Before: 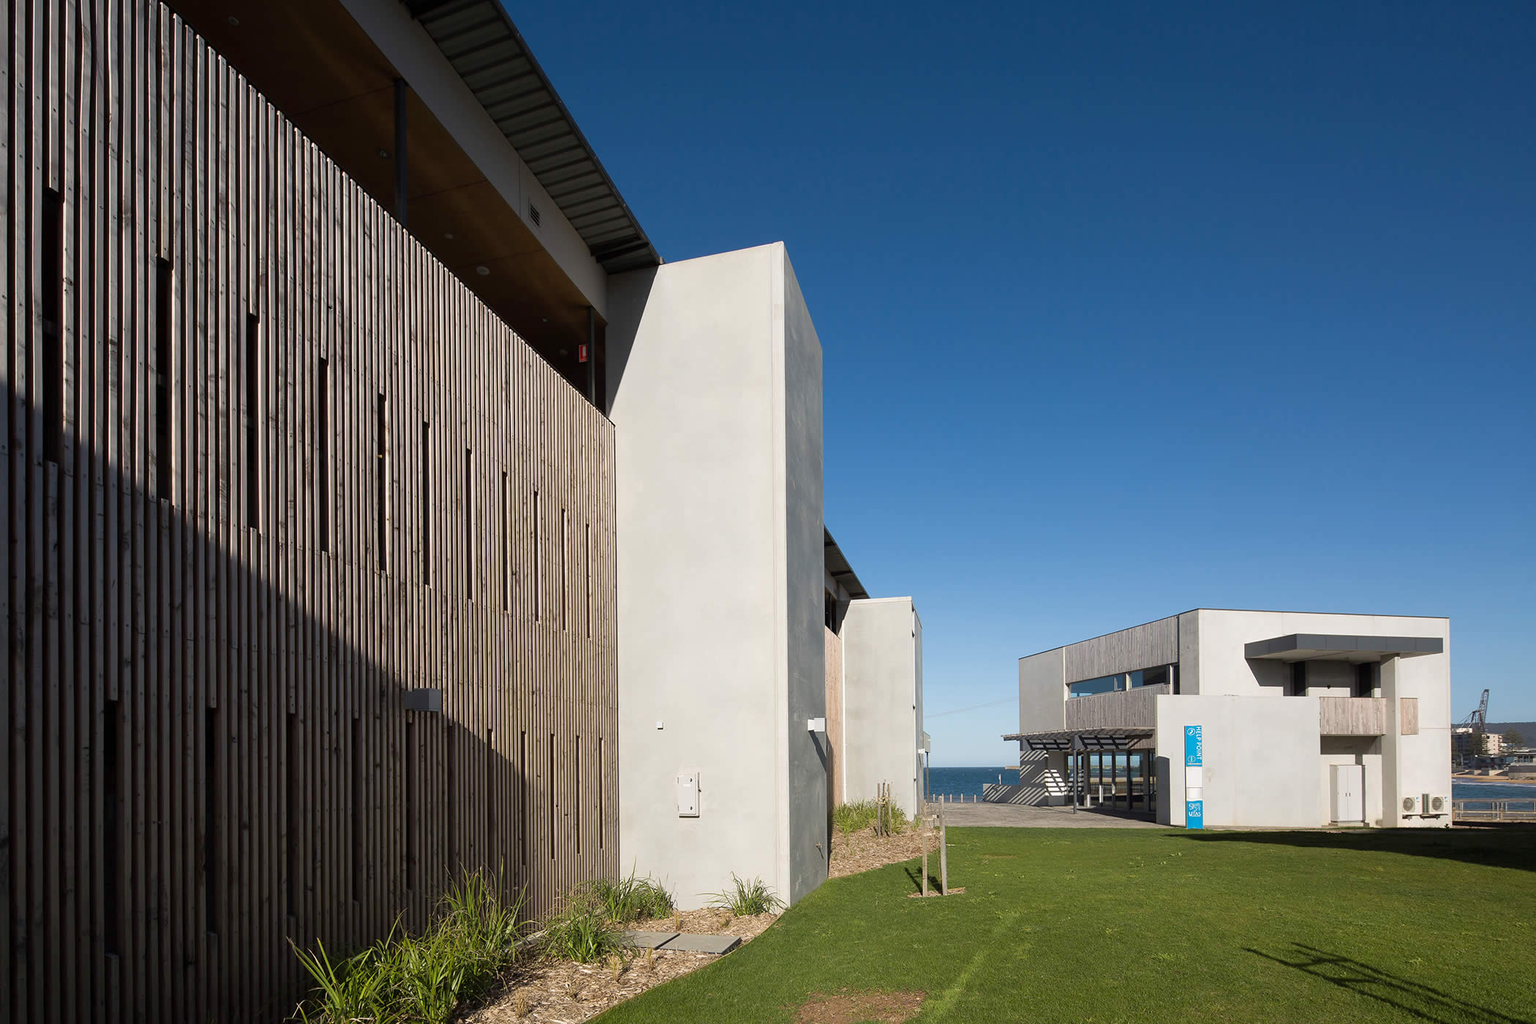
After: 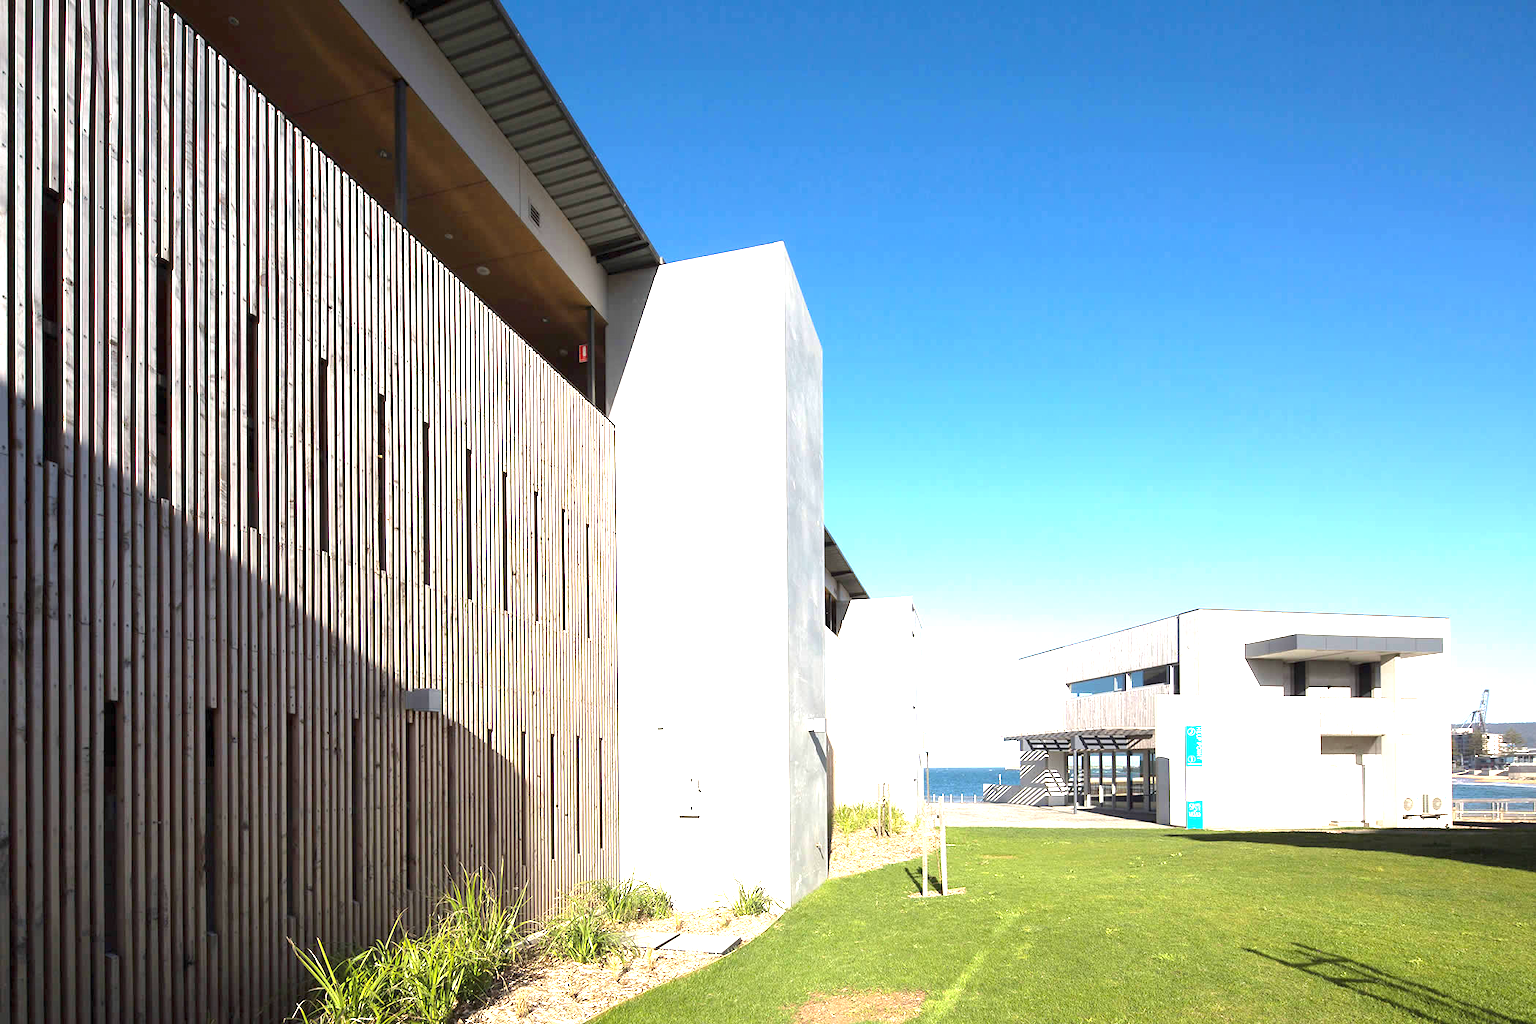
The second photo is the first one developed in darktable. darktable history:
exposure: exposure 2.001 EV, compensate highlight preservation false
